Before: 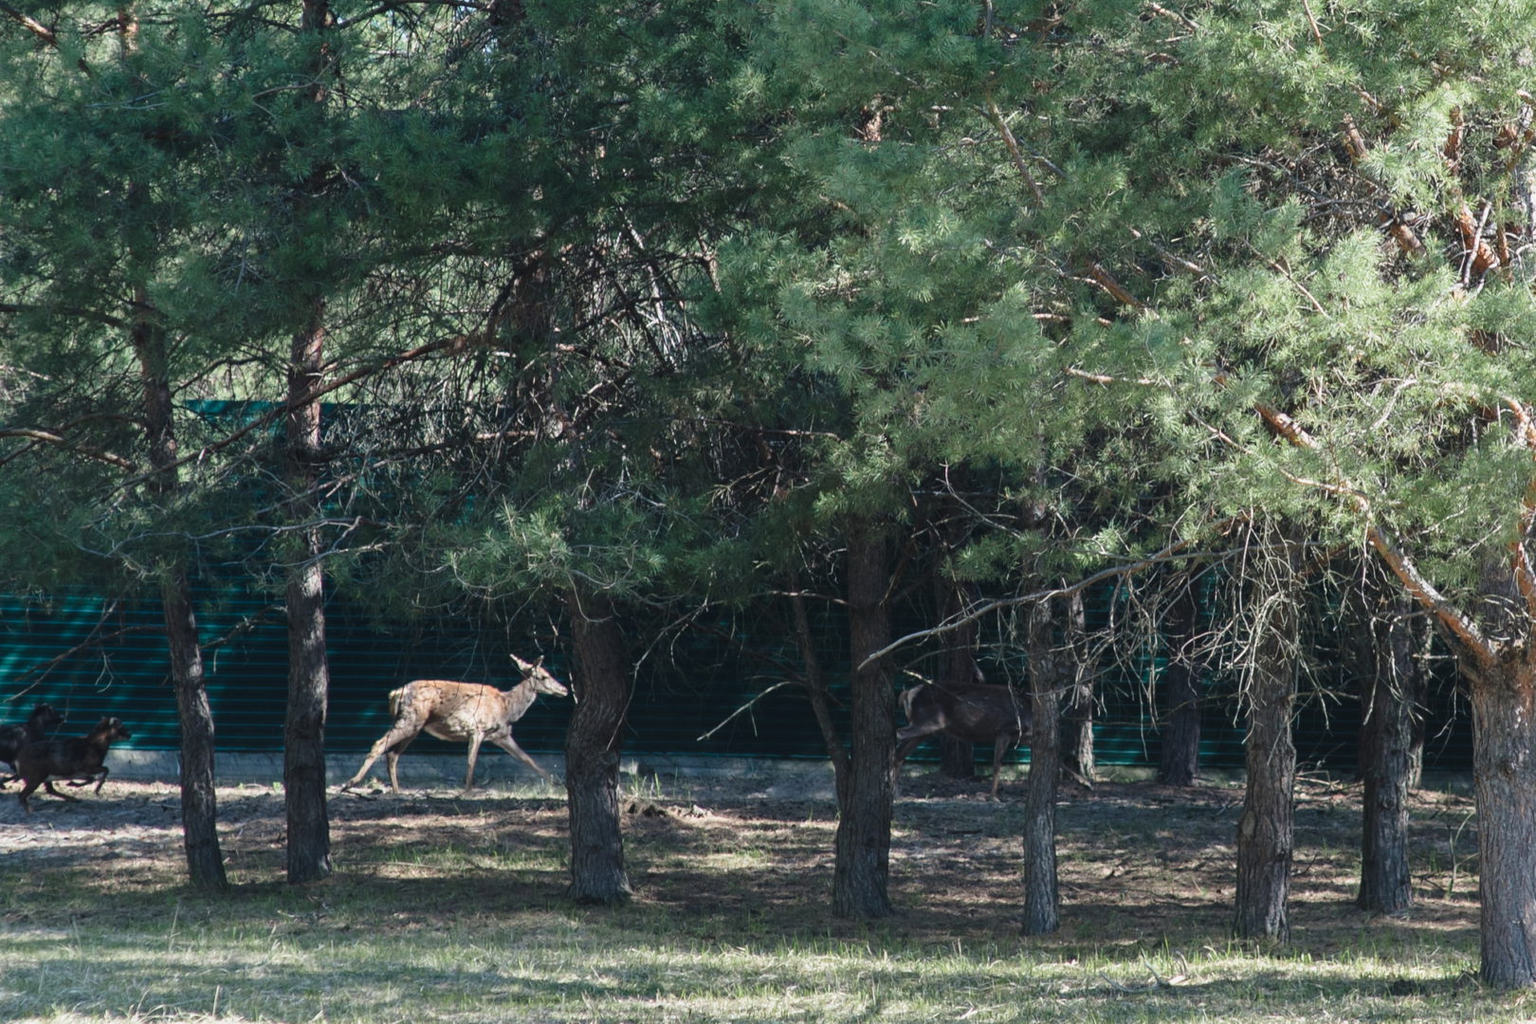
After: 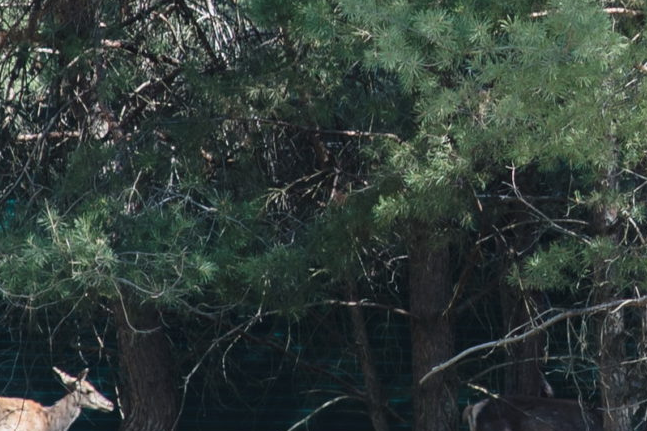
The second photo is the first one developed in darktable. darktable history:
crop: left 30%, top 30%, right 30%, bottom 30%
local contrast: mode bilateral grid, contrast 15, coarseness 36, detail 105%, midtone range 0.2
